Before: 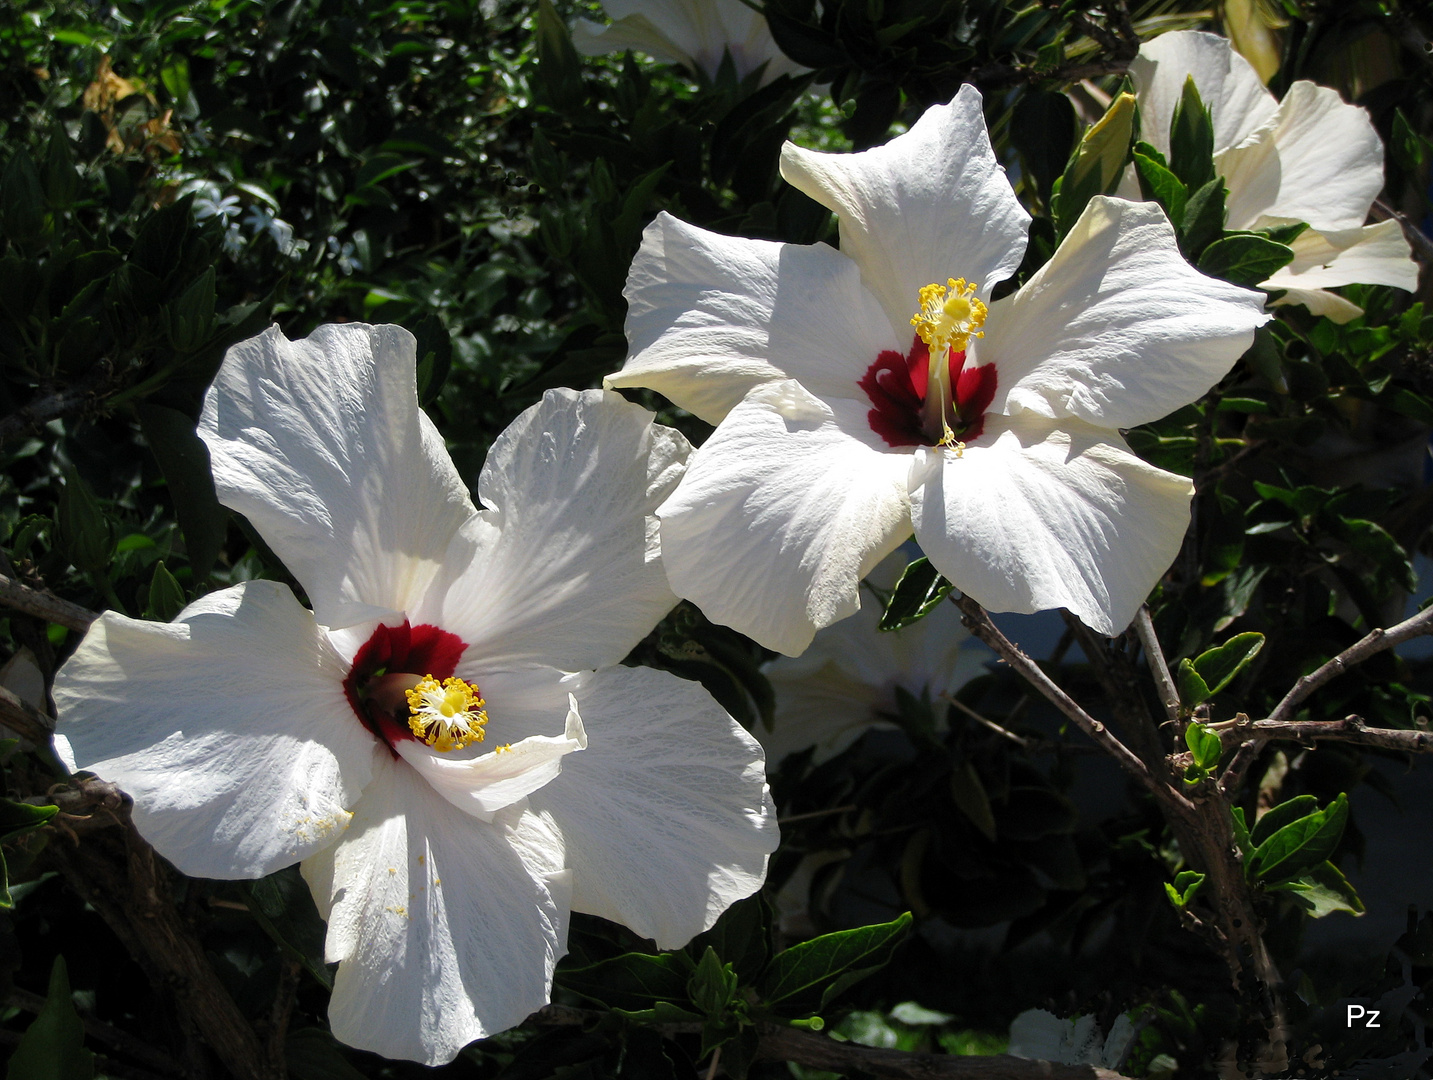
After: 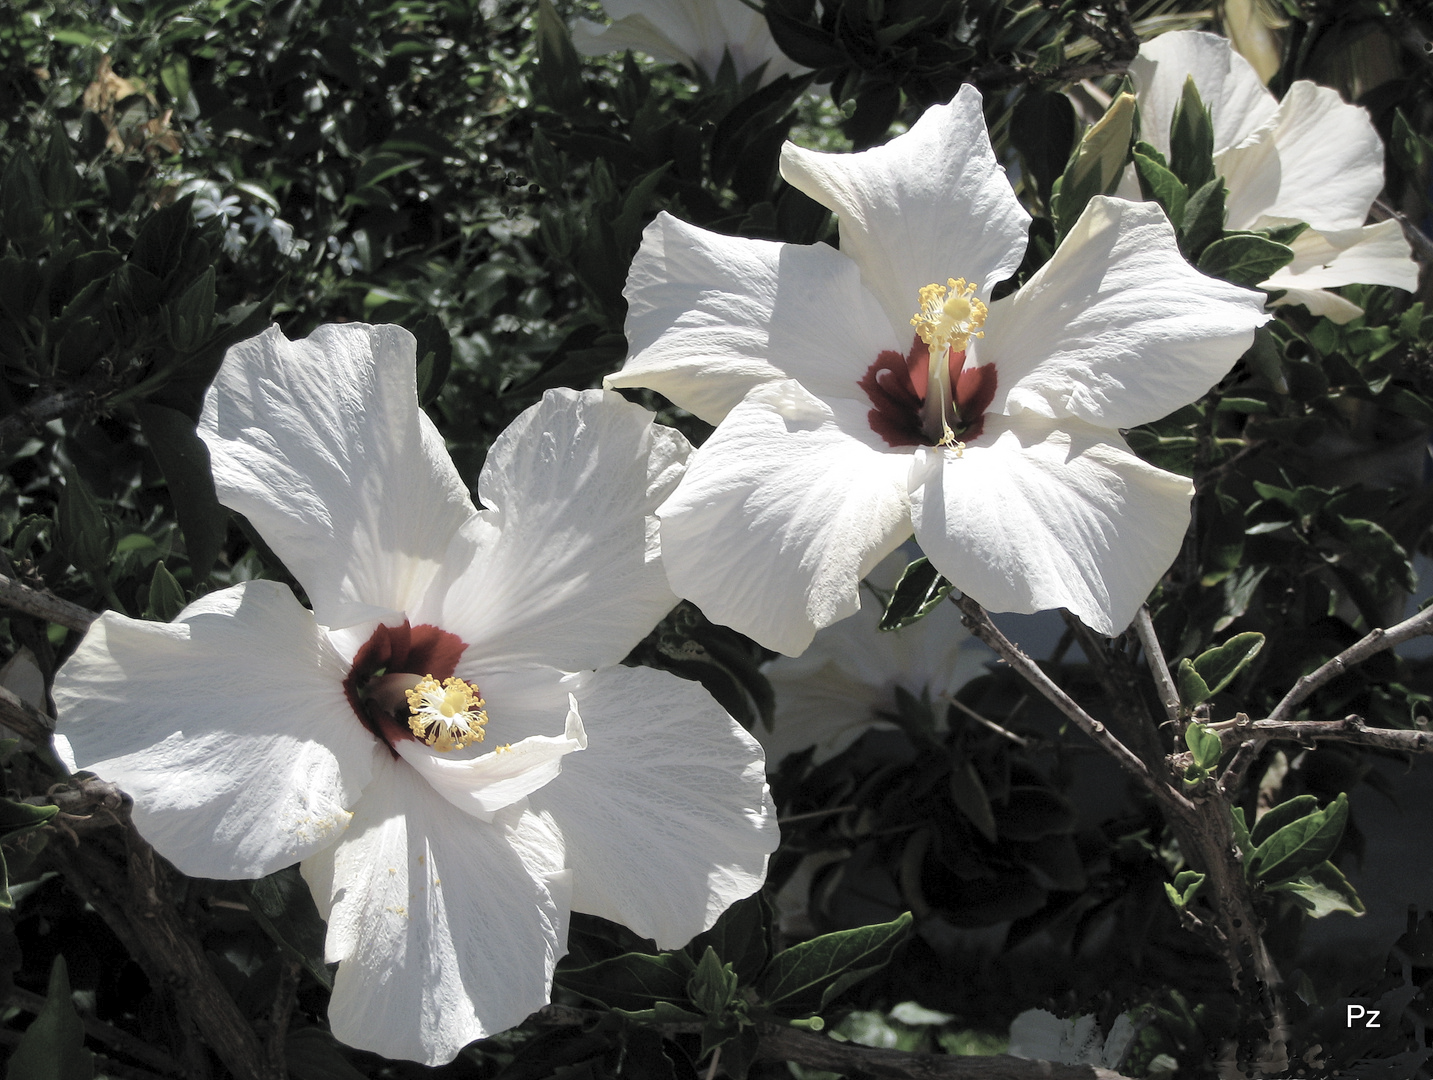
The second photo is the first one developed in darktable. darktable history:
contrast brightness saturation: brightness 0.18, saturation -0.481
